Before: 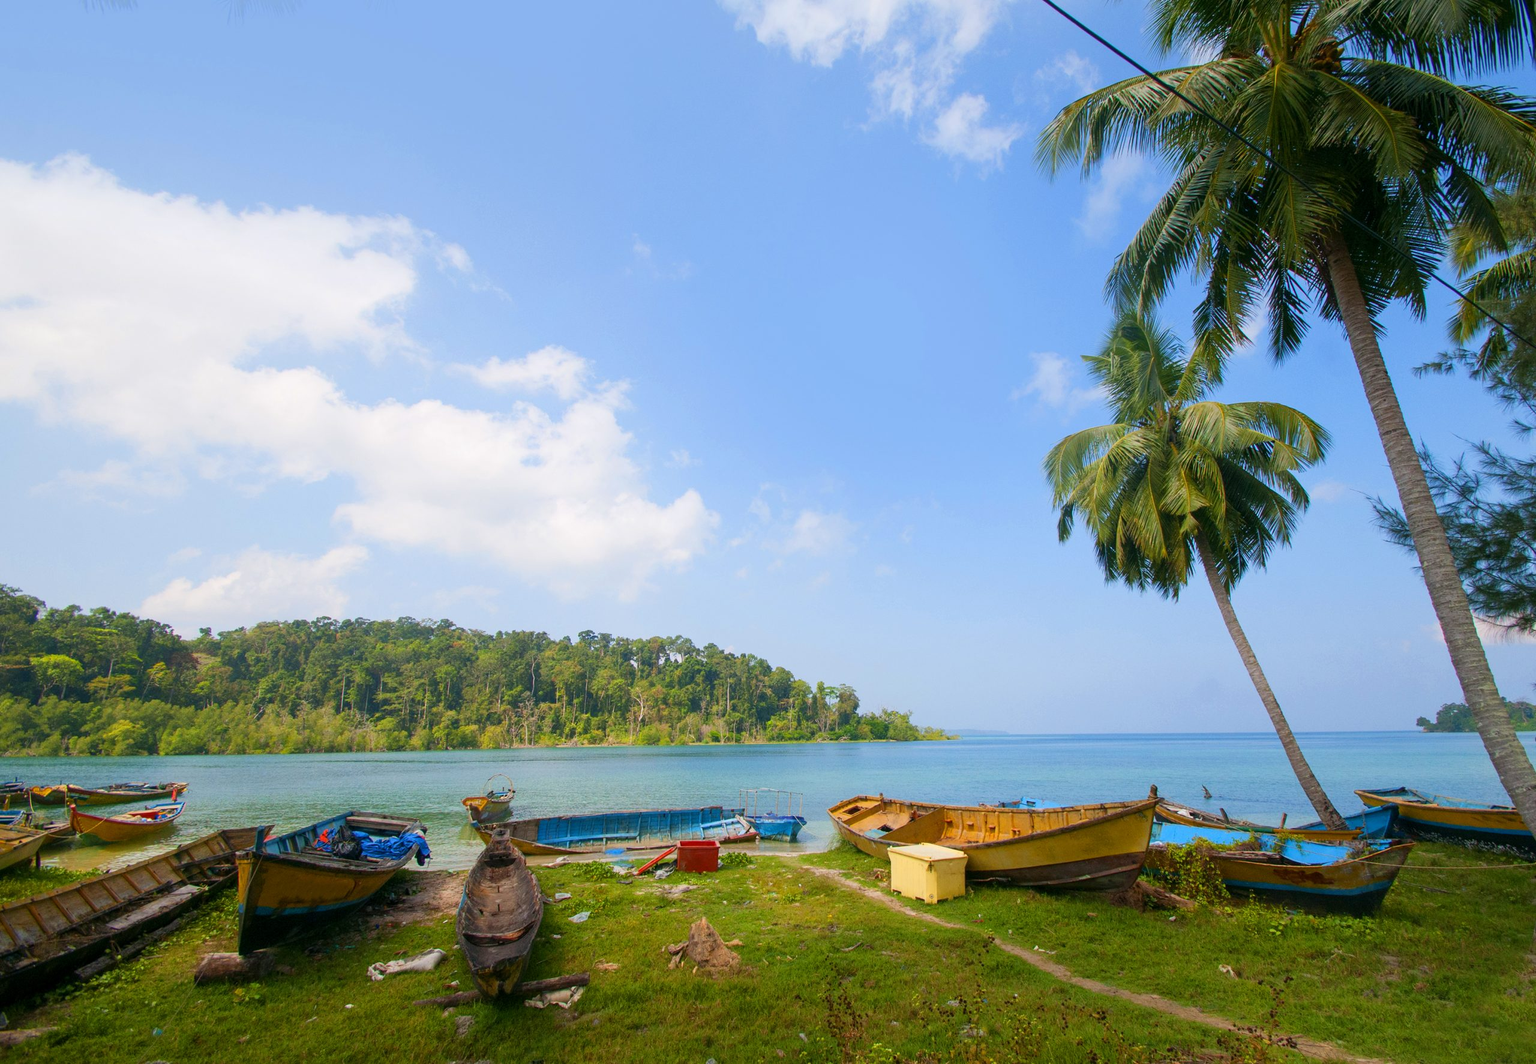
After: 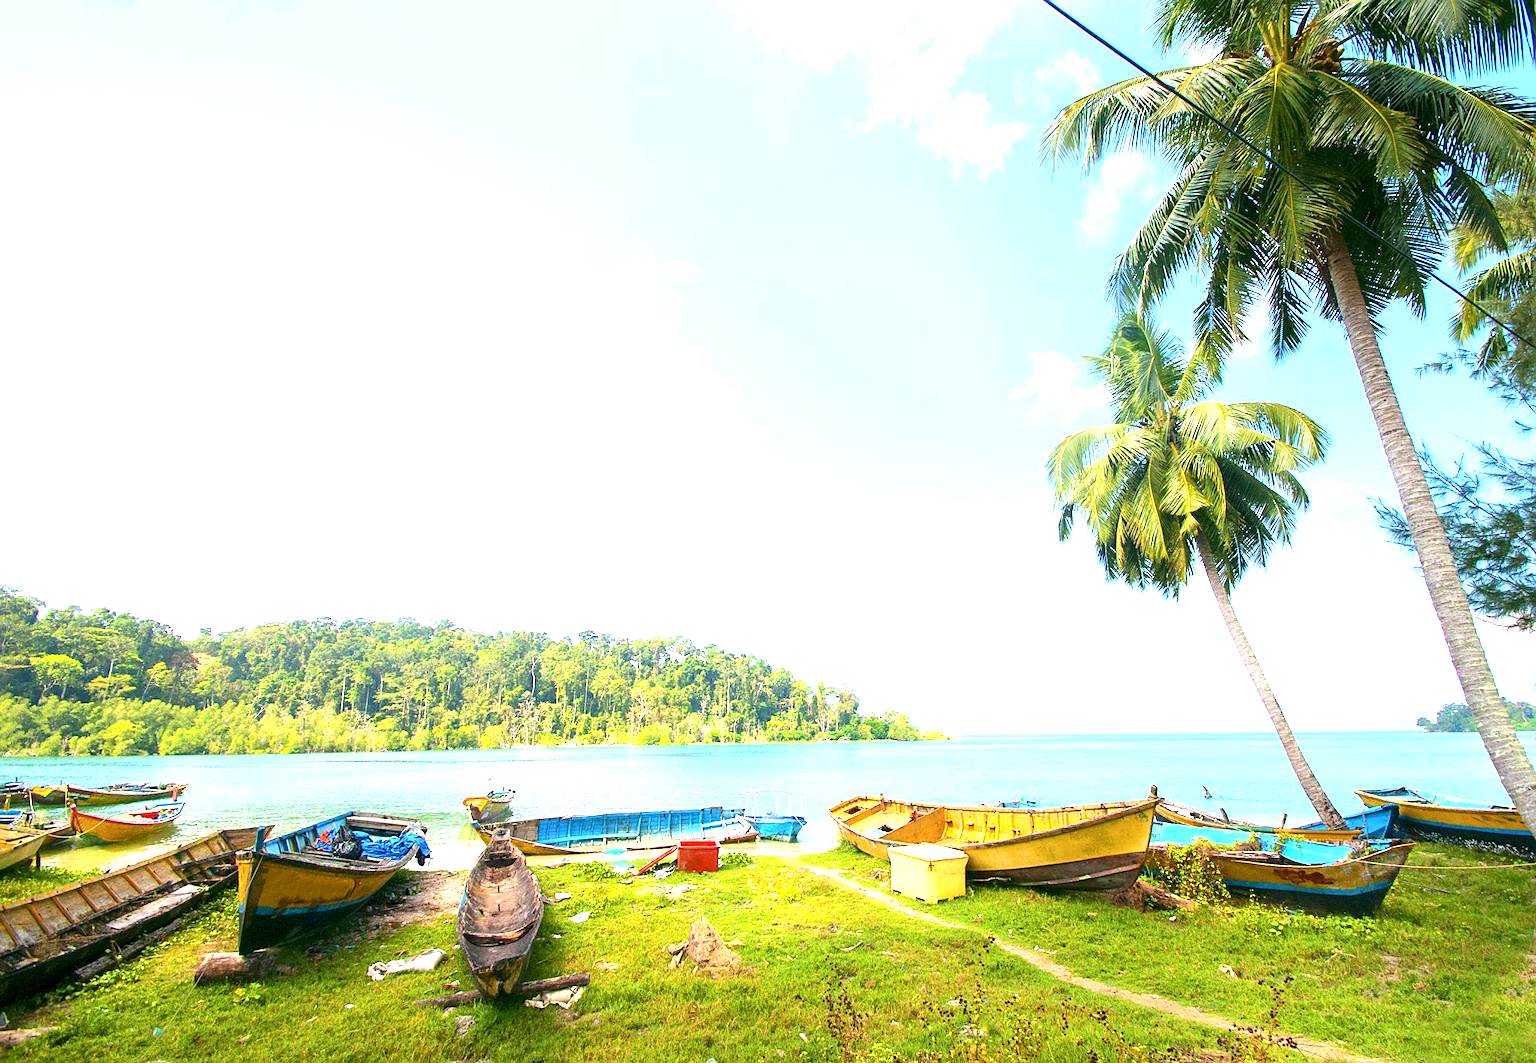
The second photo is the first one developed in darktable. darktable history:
contrast brightness saturation: contrast 0.142
sharpen: on, module defaults
exposure: exposure 1.997 EV, compensate exposure bias true, compensate highlight preservation false
